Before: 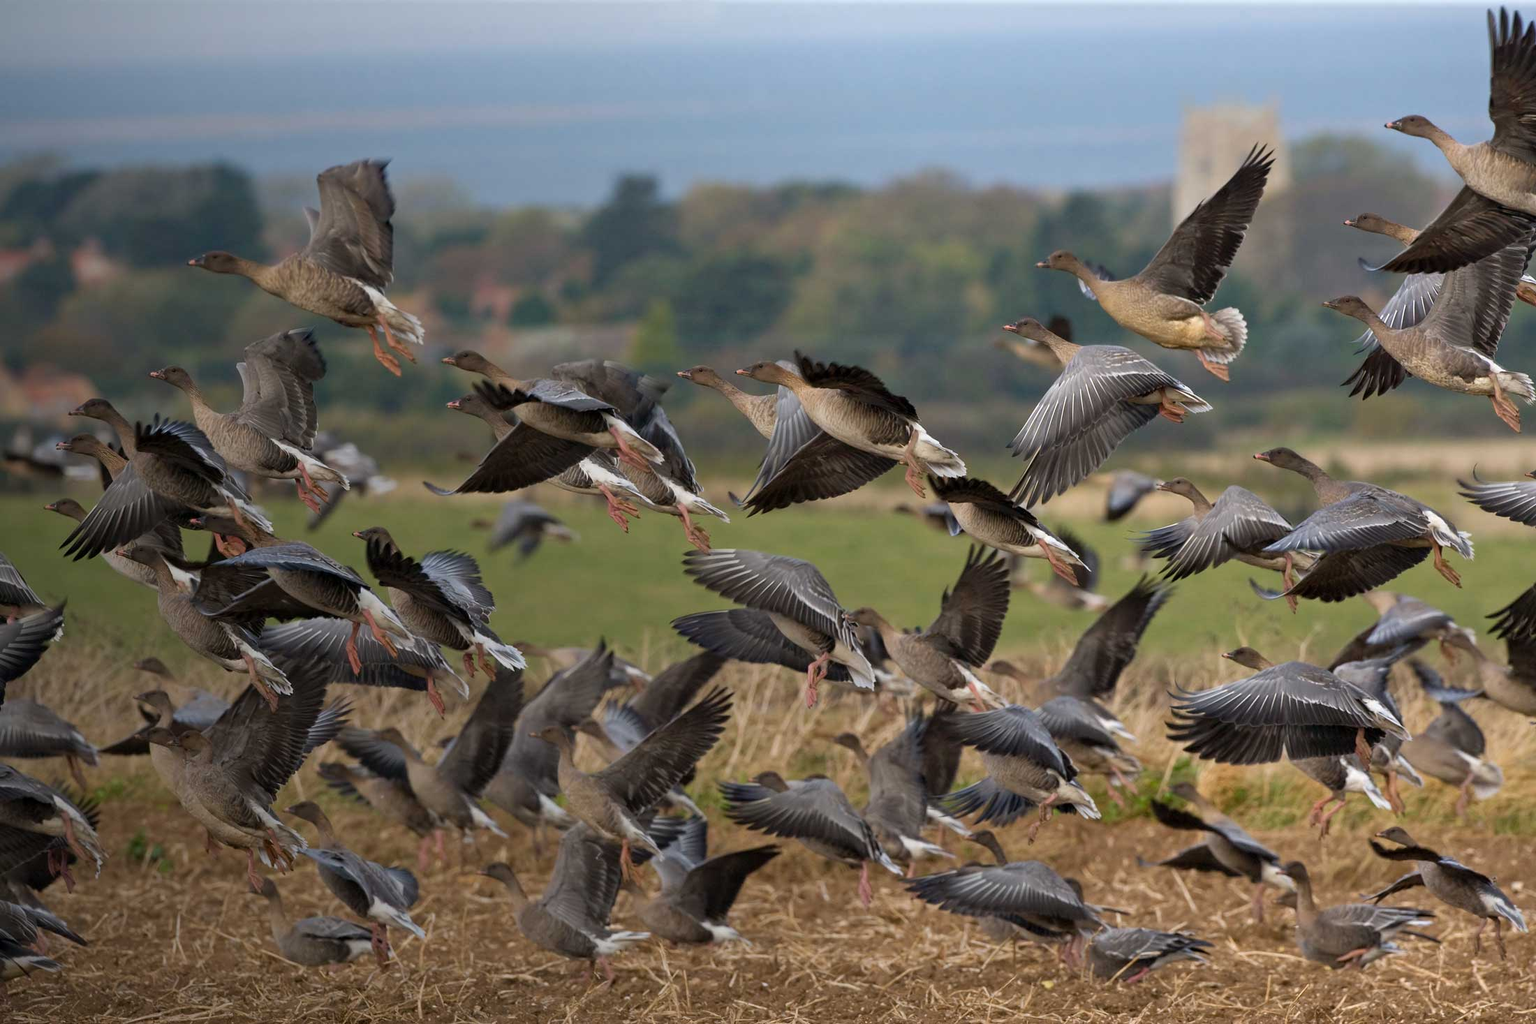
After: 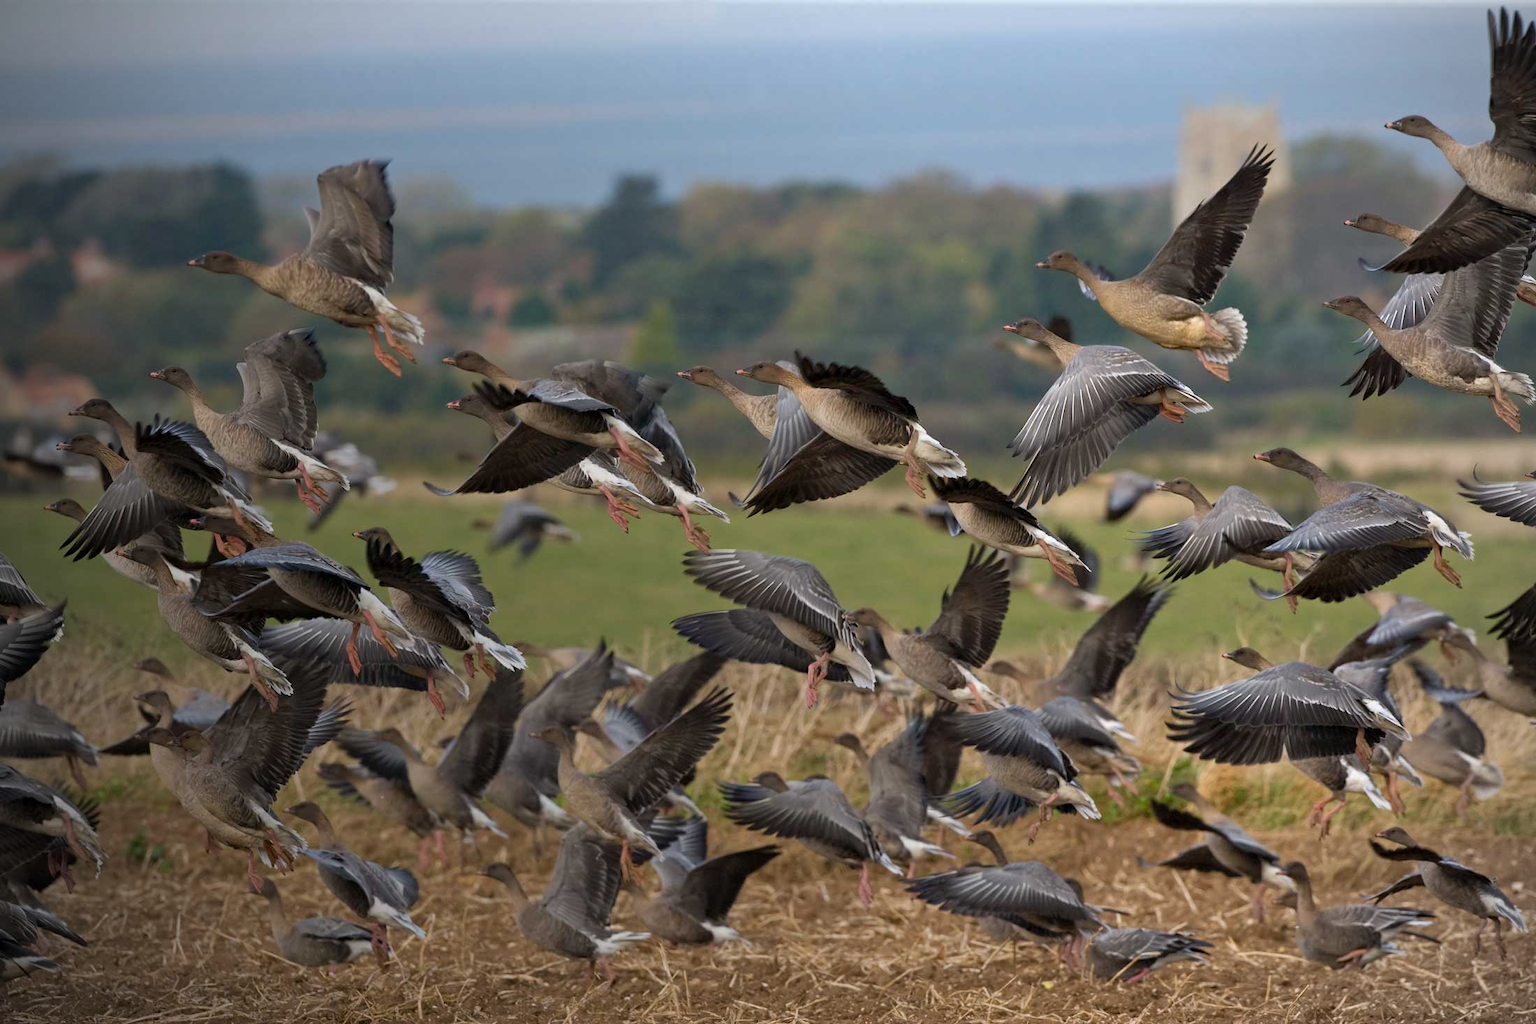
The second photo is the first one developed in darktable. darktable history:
vignetting: fall-off radius 60.89%, unbound false
